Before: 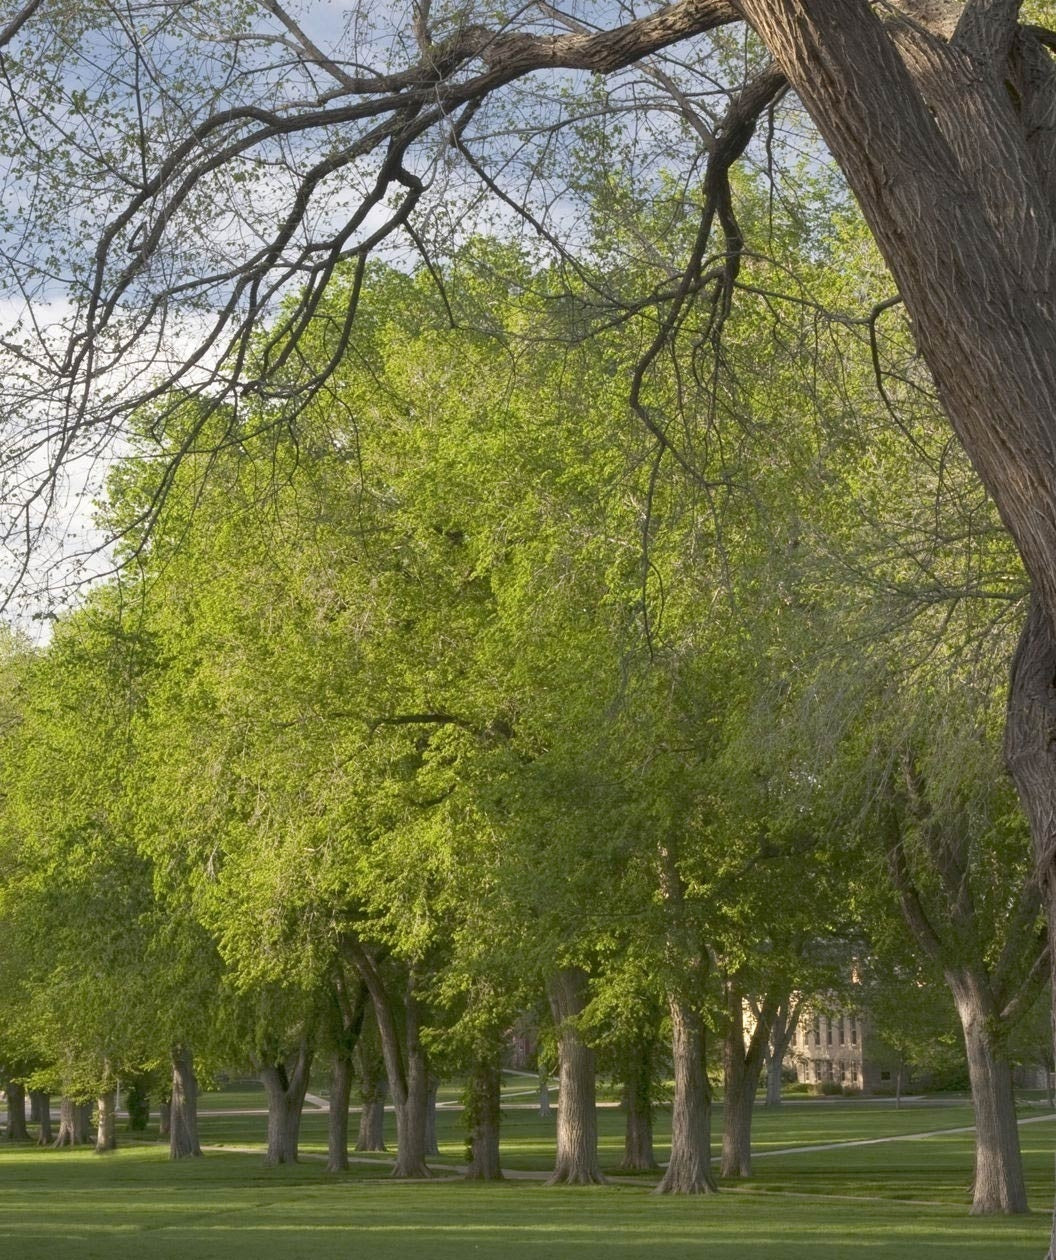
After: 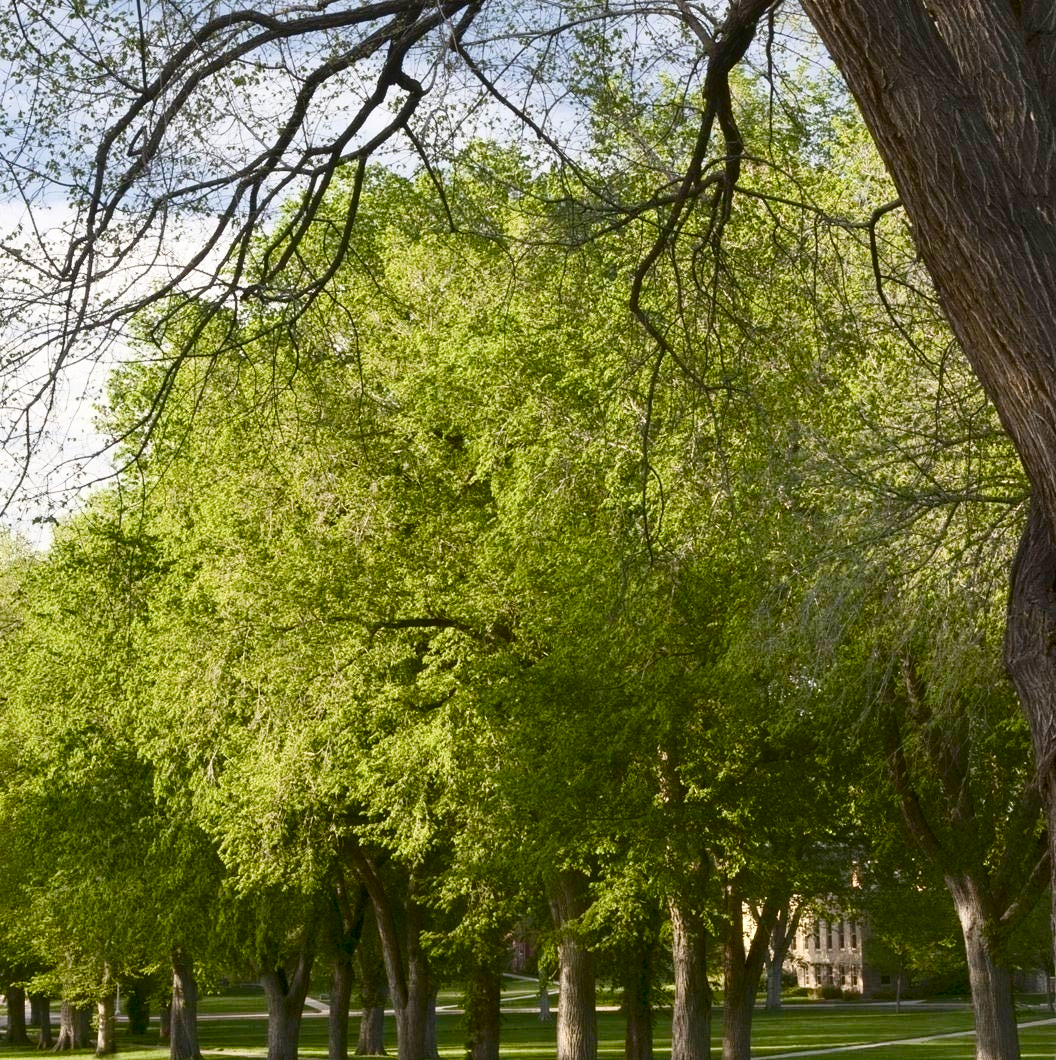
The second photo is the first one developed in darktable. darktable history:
crop: top 7.622%, bottom 8.206%
color balance rgb: linear chroma grading › global chroma 14.847%, perceptual saturation grading › global saturation 20%, perceptual saturation grading › highlights -50.001%, perceptual saturation grading › shadows 30.896%, global vibrance 15.135%
contrast brightness saturation: contrast 0.299
